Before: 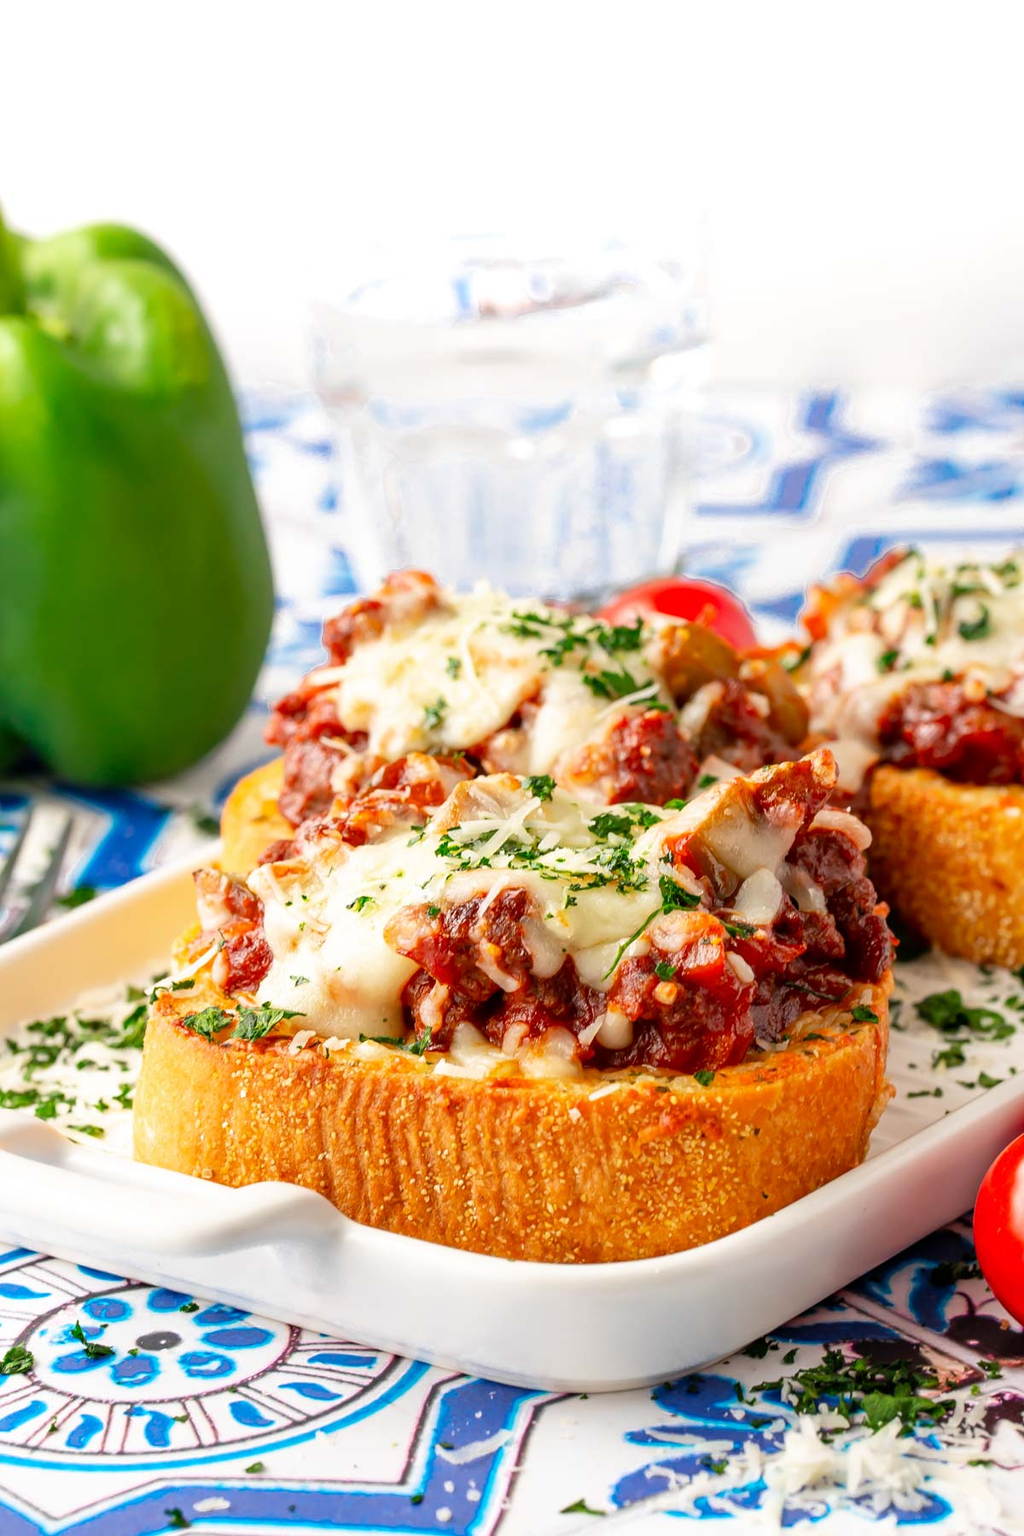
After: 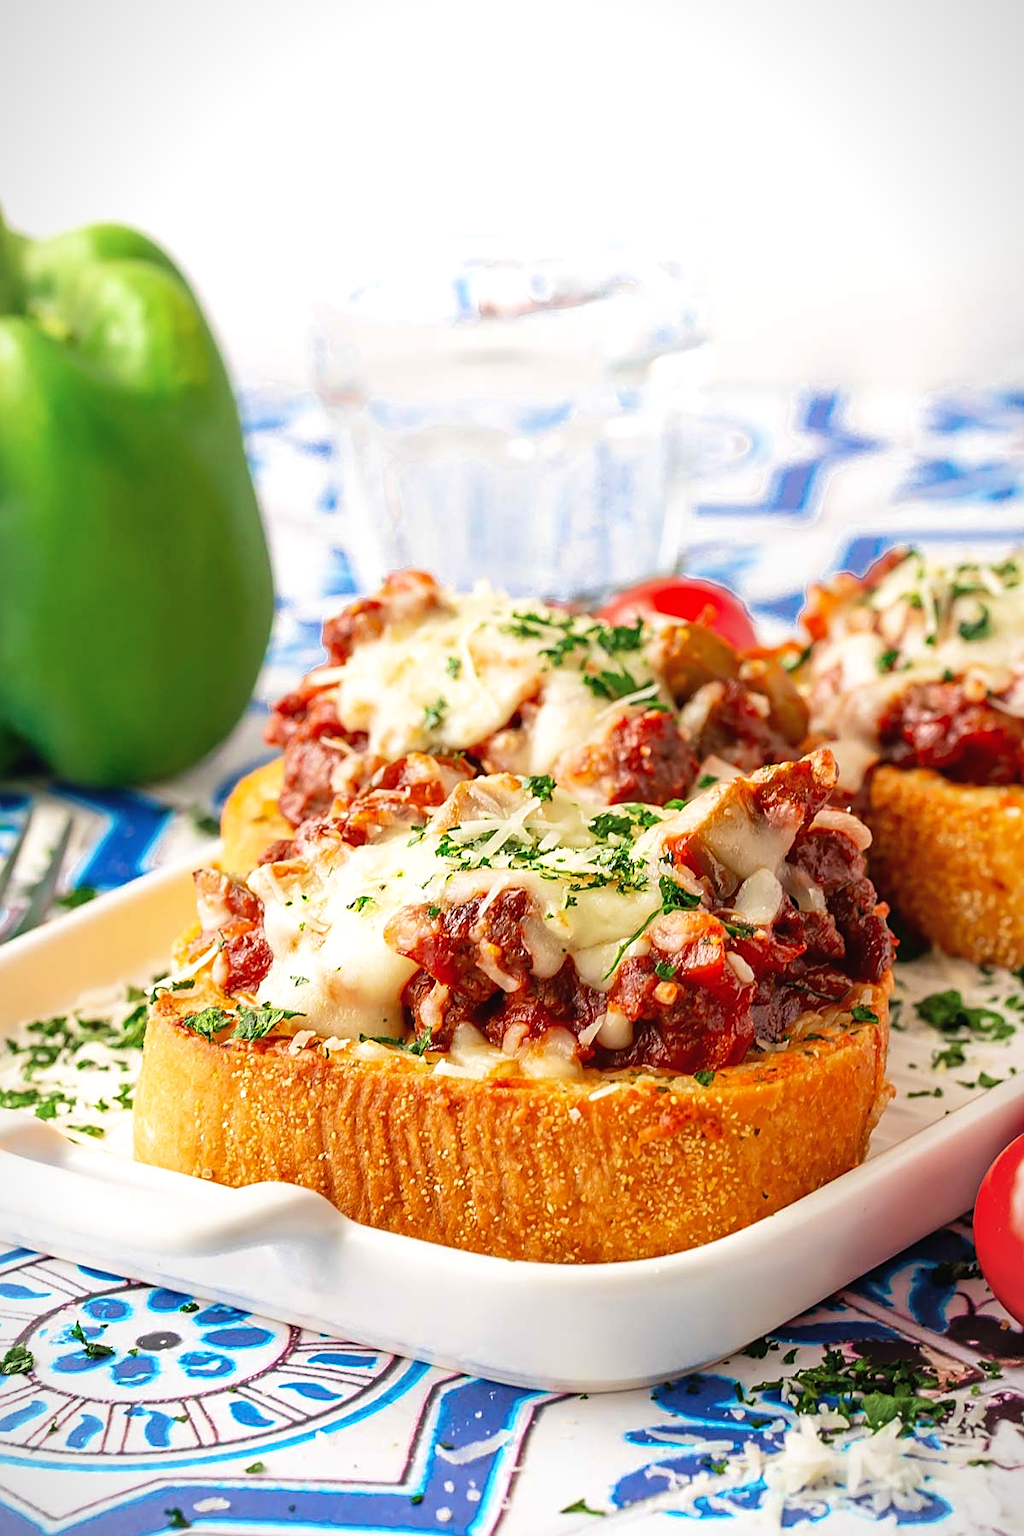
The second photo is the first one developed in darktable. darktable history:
sharpen: on, module defaults
velvia: on, module defaults
exposure: black level correction -0.002, exposure 0.044 EV, compensate highlight preservation false
color zones: curves: ch0 [(0.25, 0.5) (0.463, 0.627) (0.484, 0.637) (0.75, 0.5)]
vignetting: fall-off start 100.65%, fall-off radius 65%, automatic ratio true
